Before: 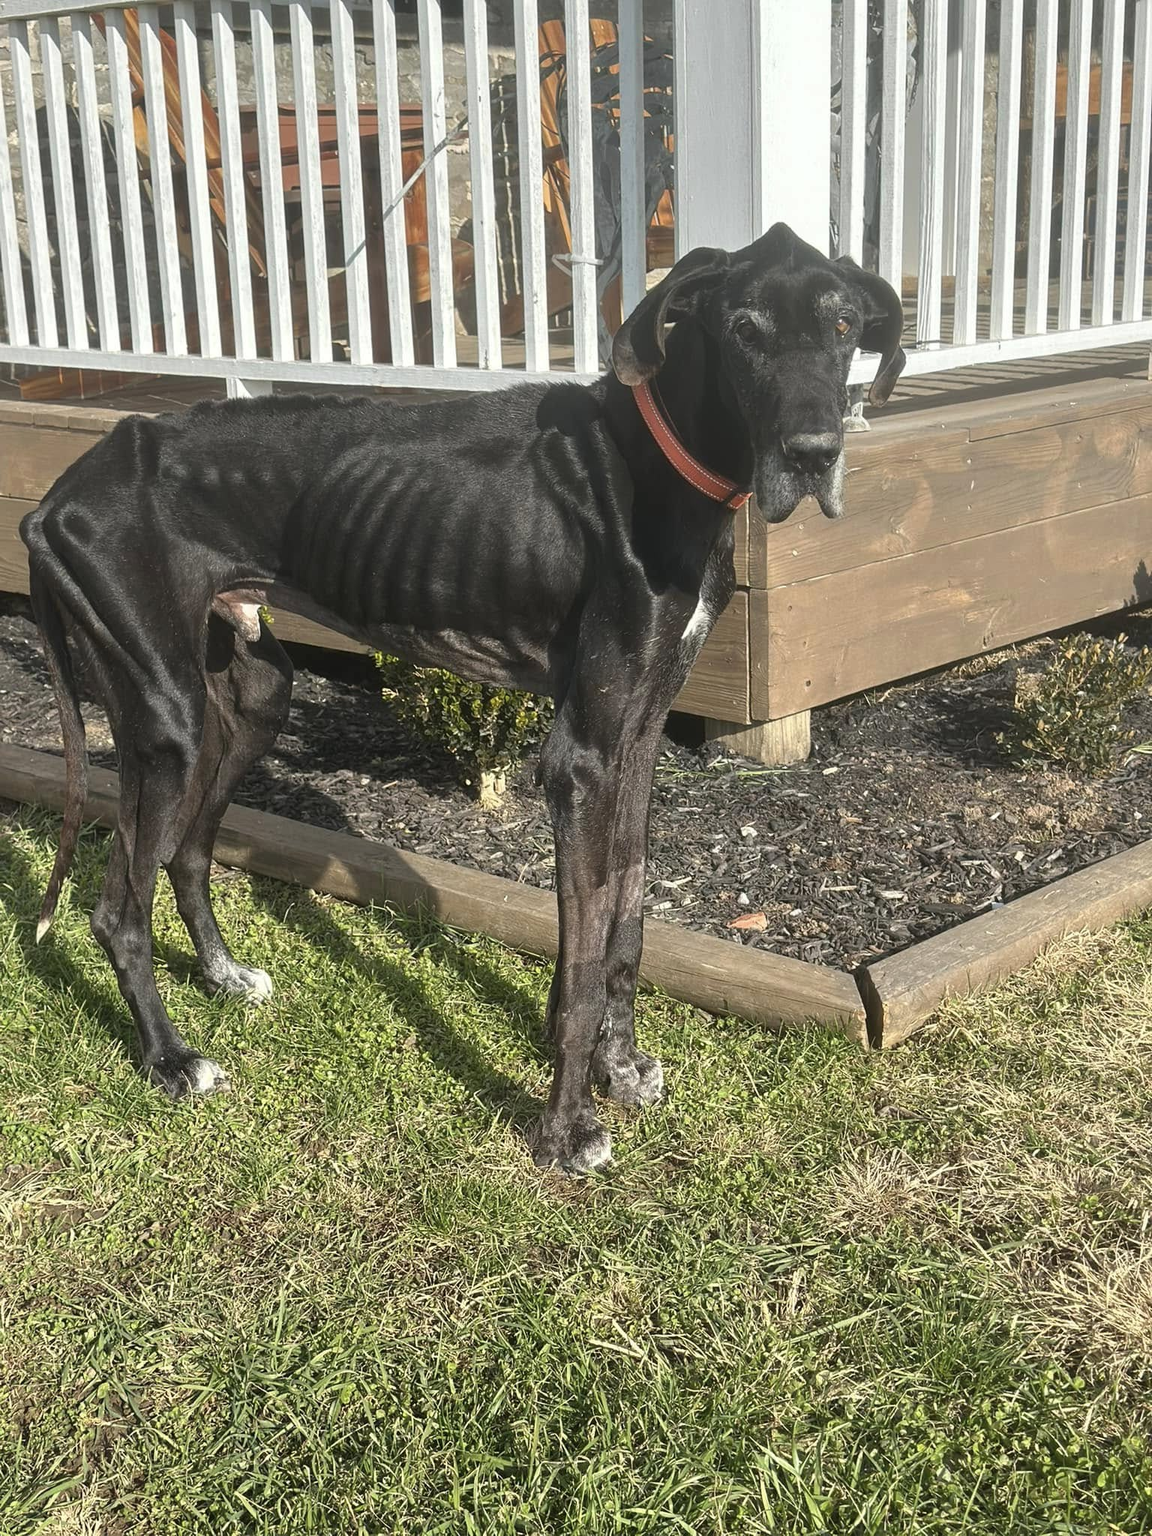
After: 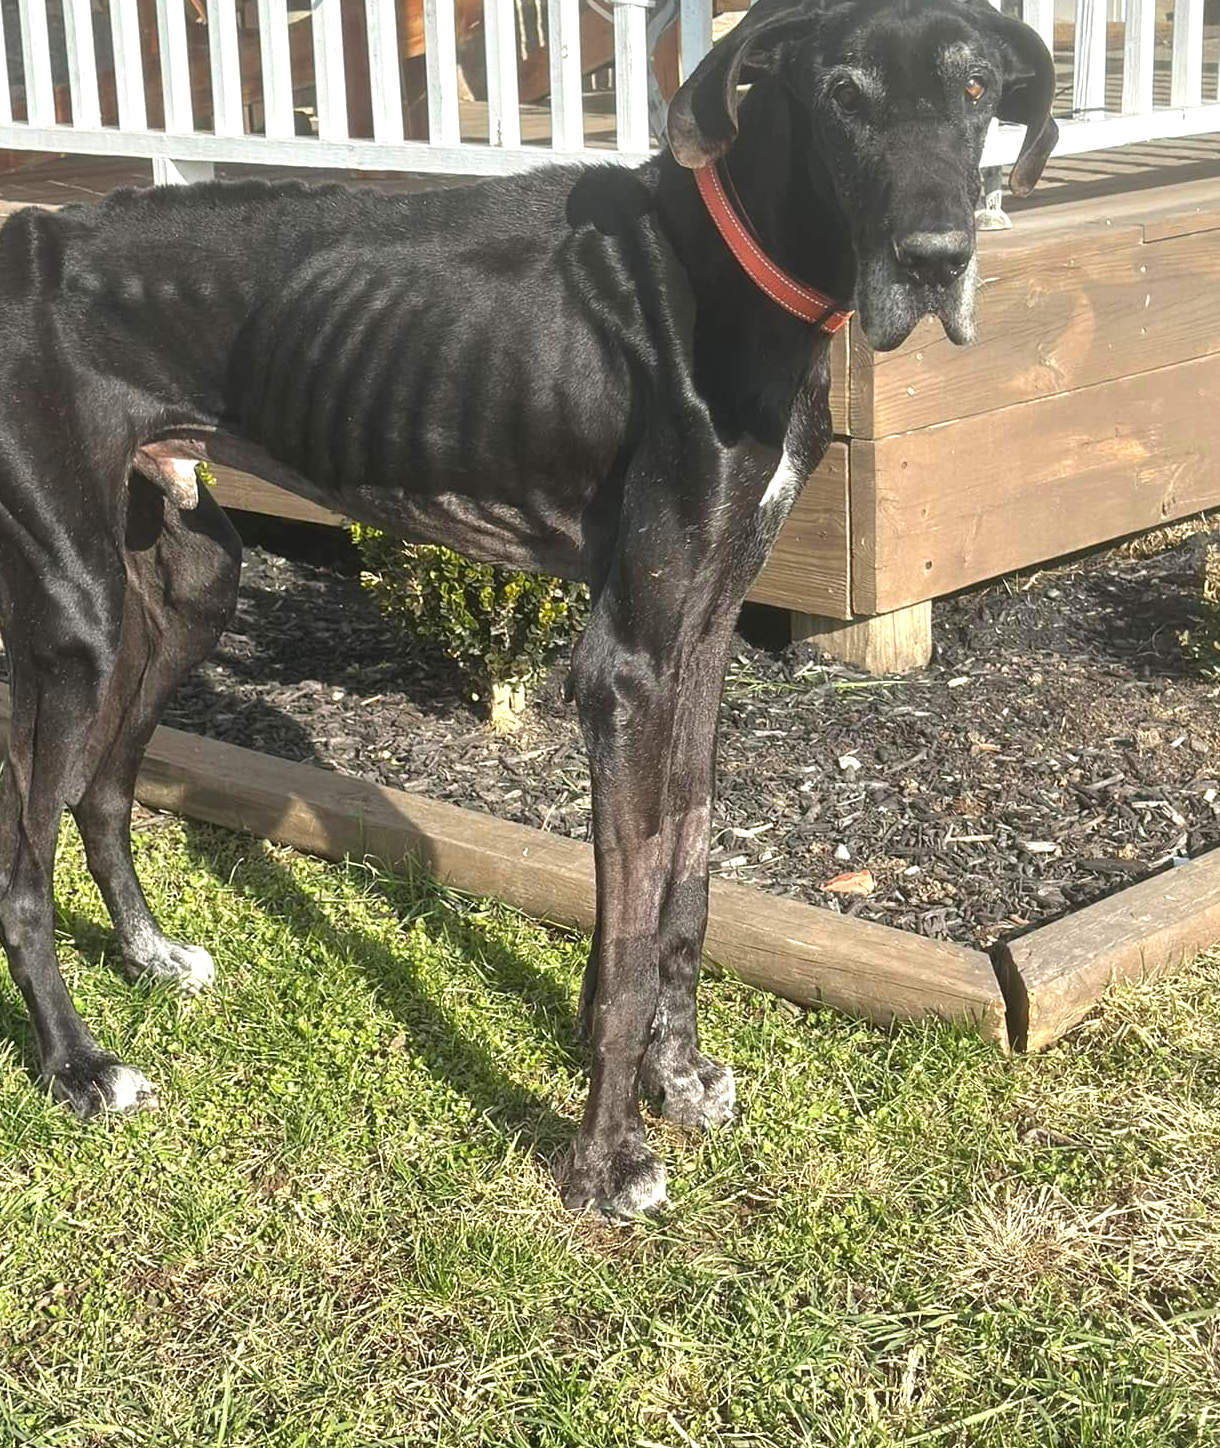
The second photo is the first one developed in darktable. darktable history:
exposure: black level correction 0, exposure 0.5 EV, compensate highlight preservation false
crop: left 9.712%, top 16.928%, right 10.845%, bottom 12.332%
